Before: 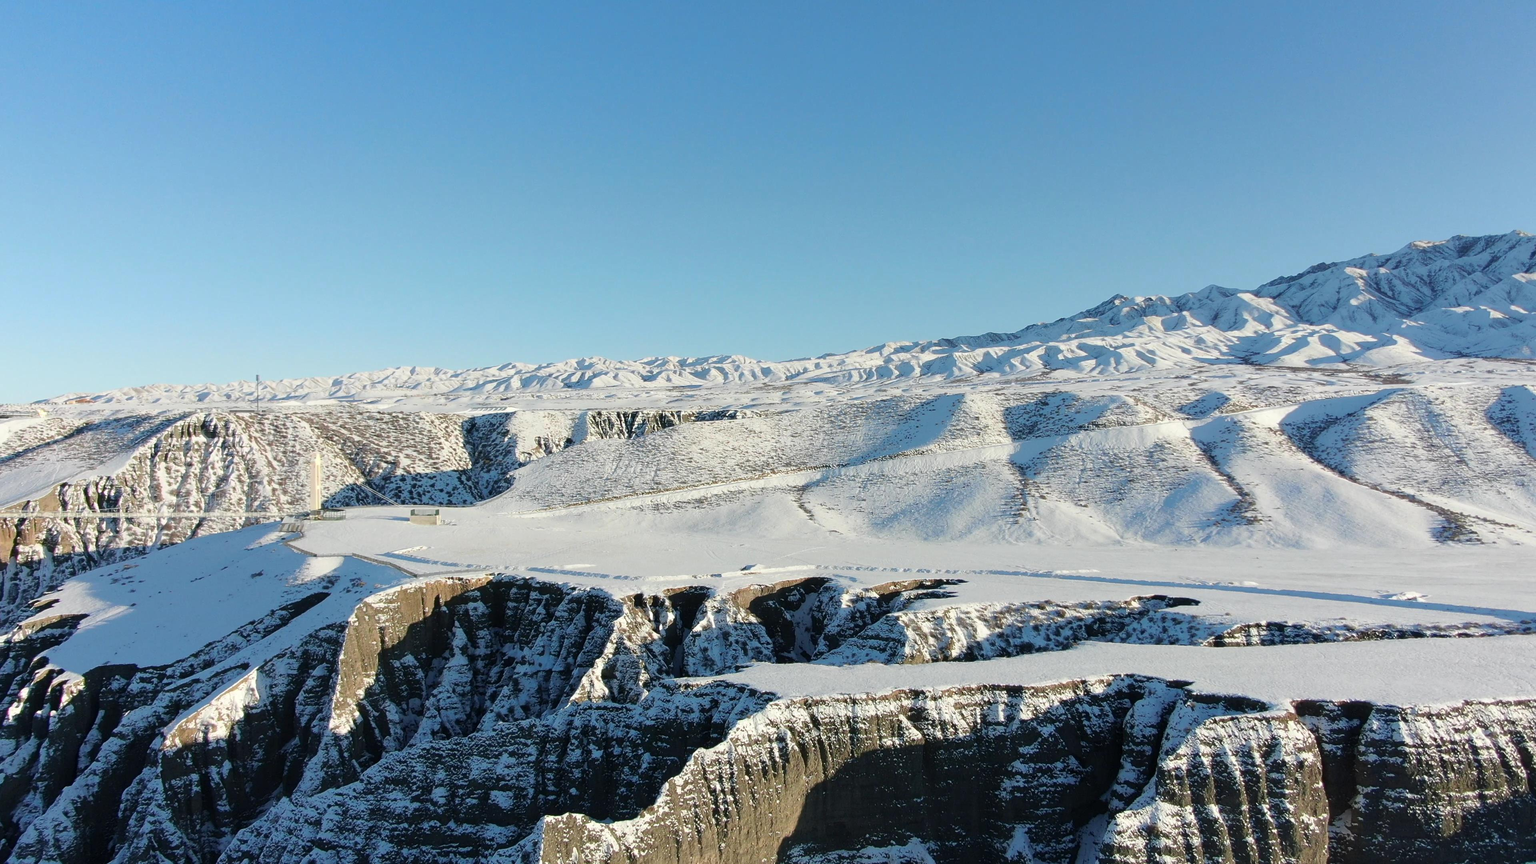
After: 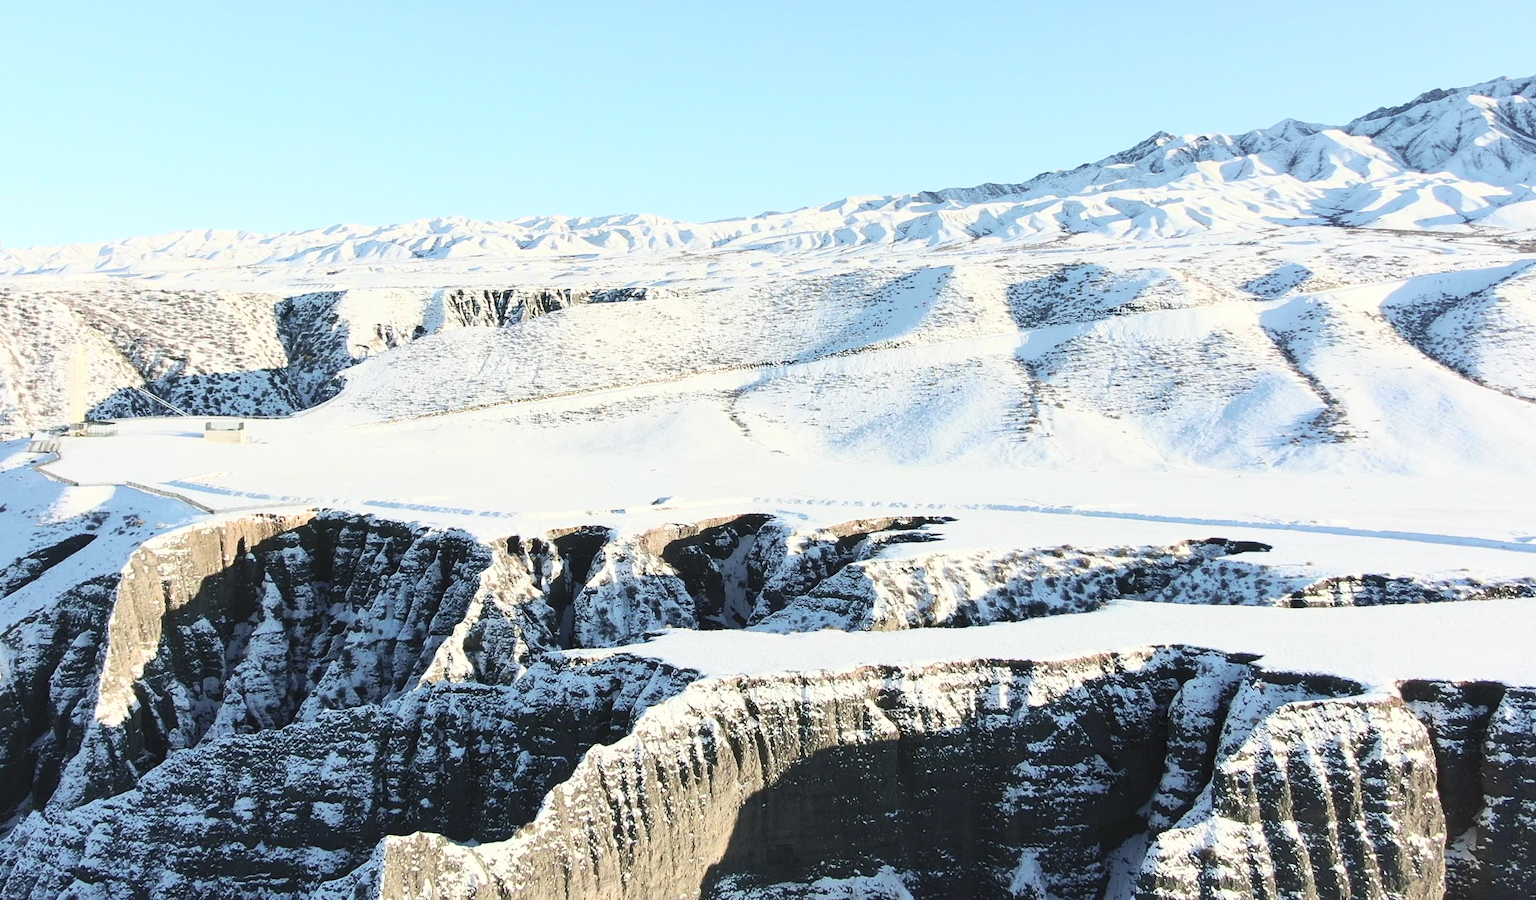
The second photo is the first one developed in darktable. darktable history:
contrast brightness saturation: contrast 0.43, brightness 0.56, saturation -0.19
crop: left 16.871%, top 22.857%, right 9.116%
color balance rgb: perceptual saturation grading › global saturation 10%, global vibrance 10%
